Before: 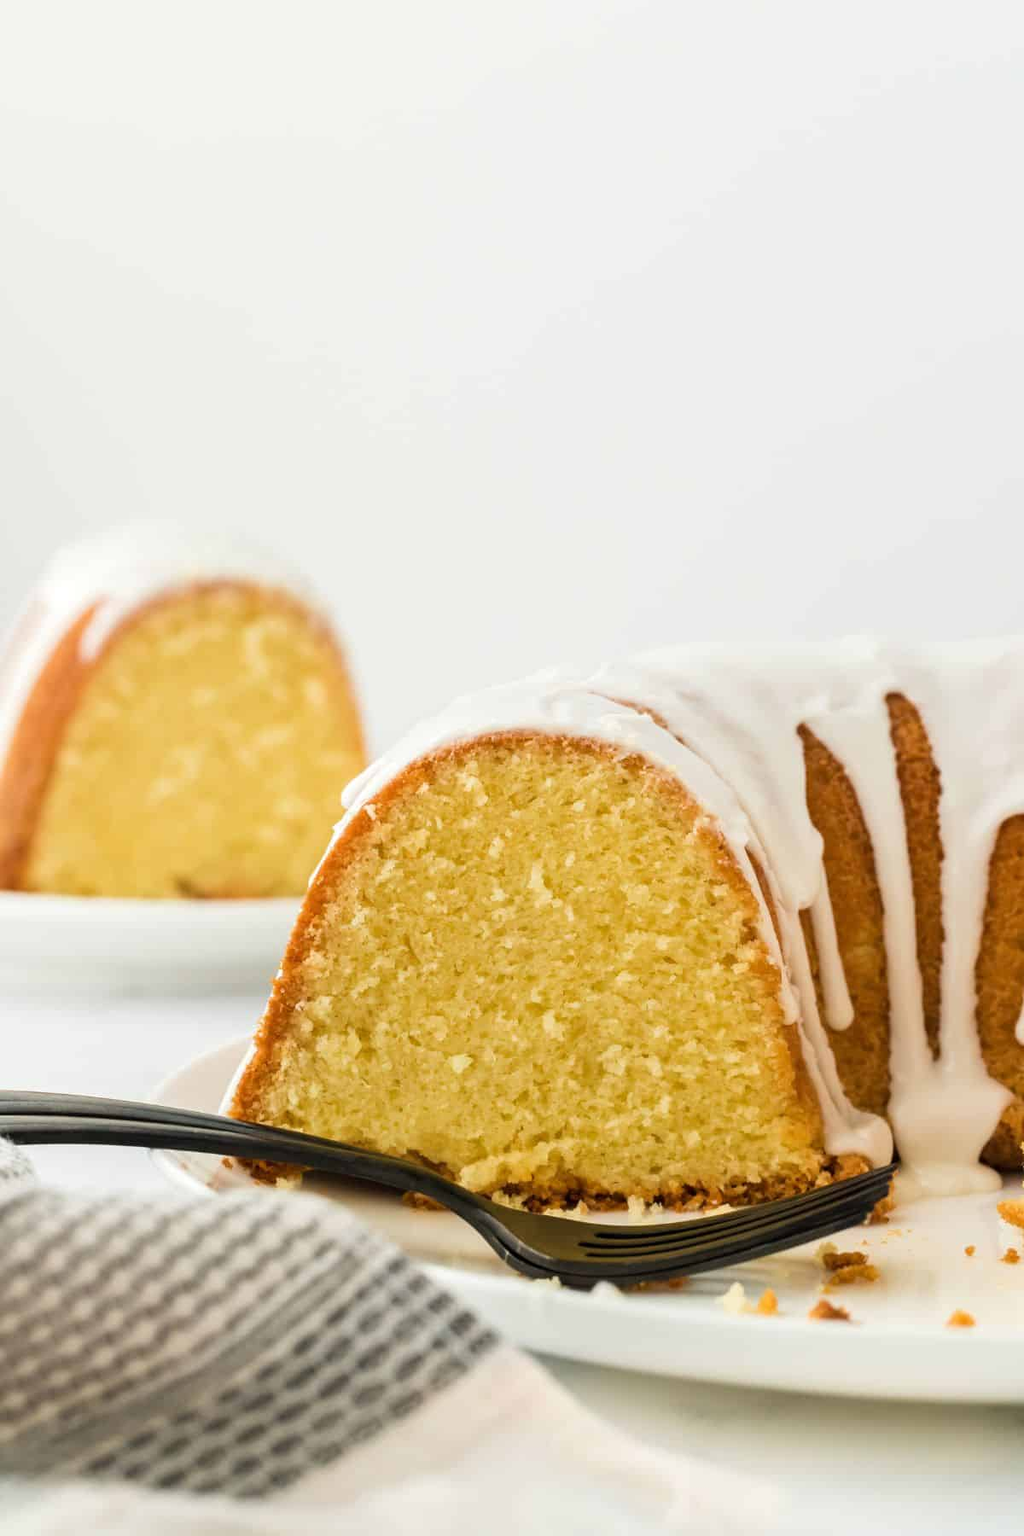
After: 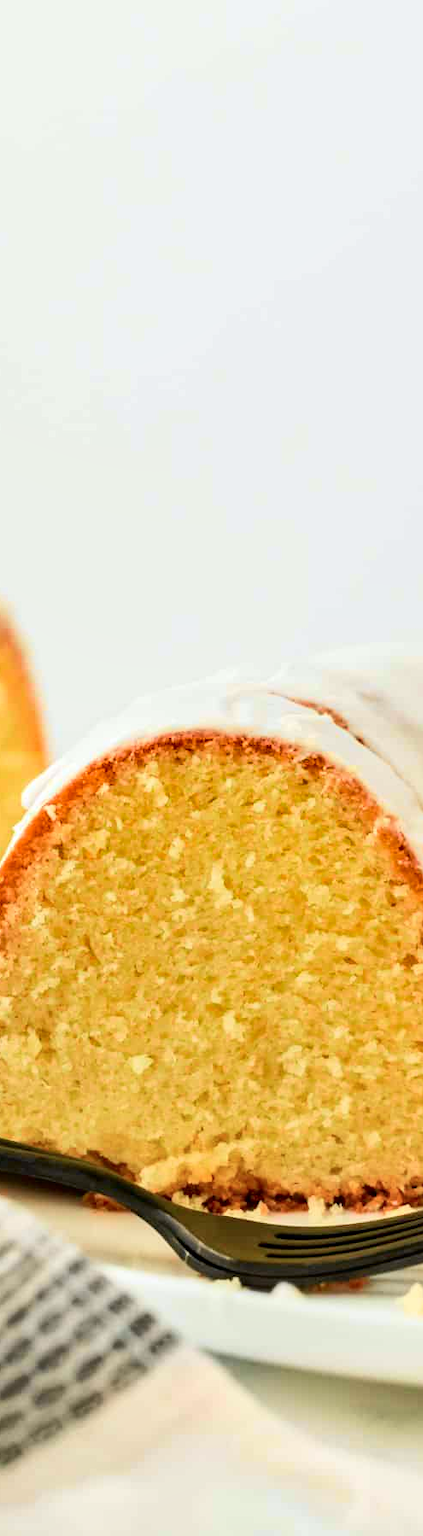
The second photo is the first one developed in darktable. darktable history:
tone curve: curves: ch0 [(0, 0) (0.051, 0.027) (0.096, 0.071) (0.219, 0.248) (0.428, 0.52) (0.596, 0.713) (0.727, 0.823) (0.859, 0.924) (1, 1)]; ch1 [(0, 0) (0.1, 0.038) (0.318, 0.221) (0.413, 0.325) (0.443, 0.412) (0.483, 0.474) (0.503, 0.501) (0.516, 0.515) (0.548, 0.575) (0.561, 0.596) (0.594, 0.647) (0.666, 0.701) (1, 1)]; ch2 [(0, 0) (0.453, 0.435) (0.479, 0.476) (0.504, 0.5) (0.52, 0.526) (0.557, 0.585) (0.583, 0.608) (0.824, 0.815) (1, 1)], color space Lab, independent channels, preserve colors none
crop: left 31.267%, right 27.39%
shadows and highlights: shadows 58.3, soften with gaussian
